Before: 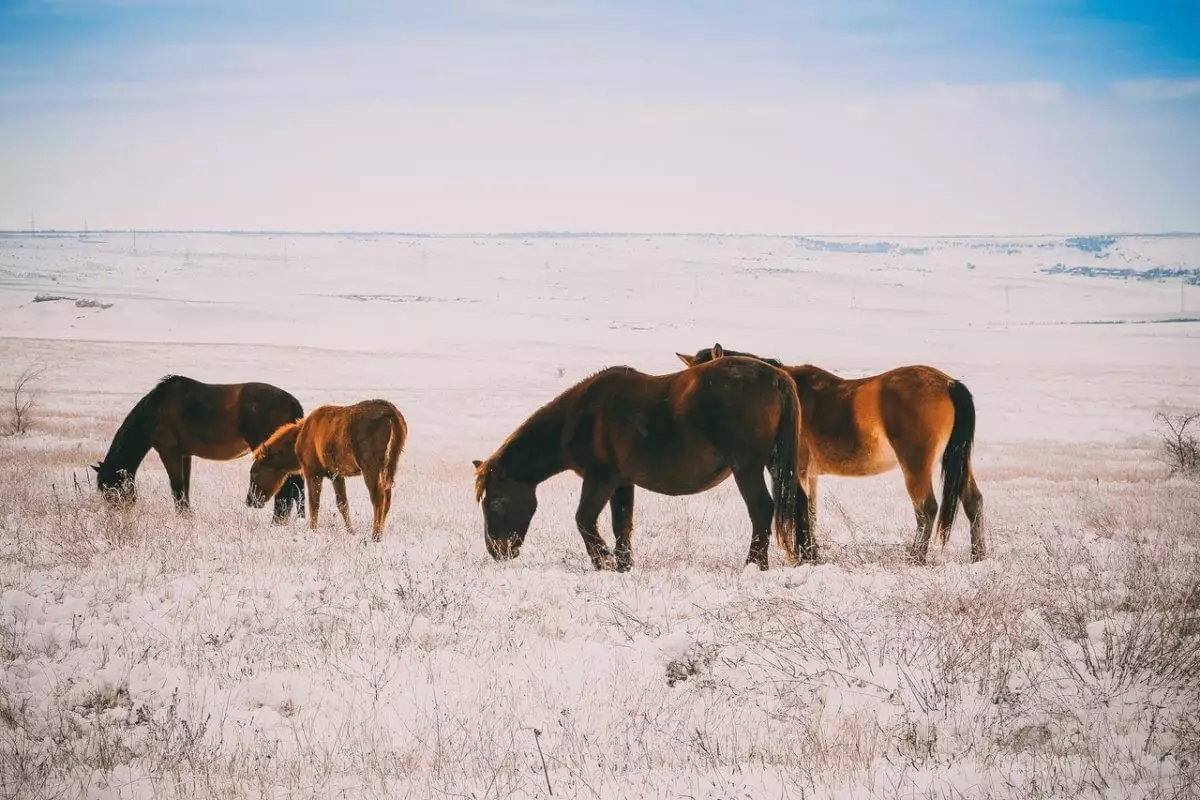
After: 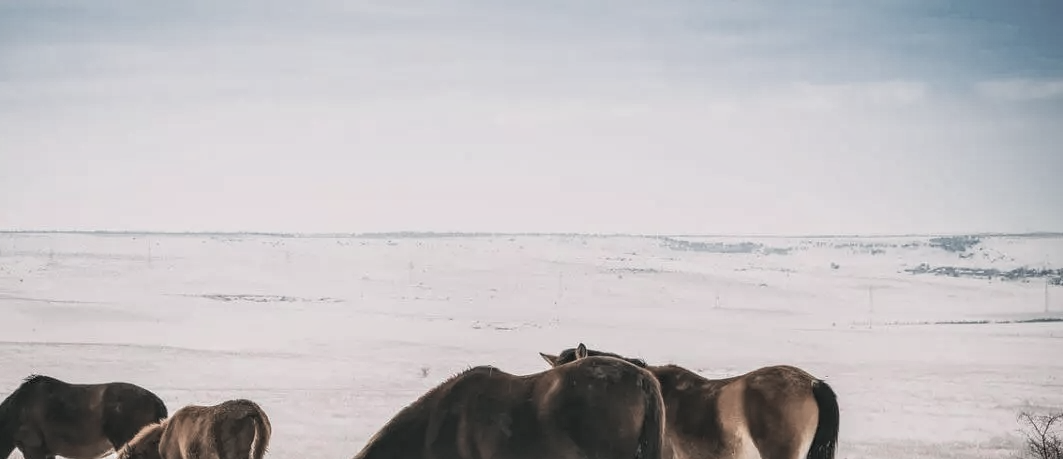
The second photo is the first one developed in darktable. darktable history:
crop and rotate: left 11.396%, bottom 42.526%
local contrast: detail 130%
color zones: curves: ch1 [(0, 0.34) (0.143, 0.164) (0.286, 0.152) (0.429, 0.176) (0.571, 0.173) (0.714, 0.188) (0.857, 0.199) (1, 0.34)]
